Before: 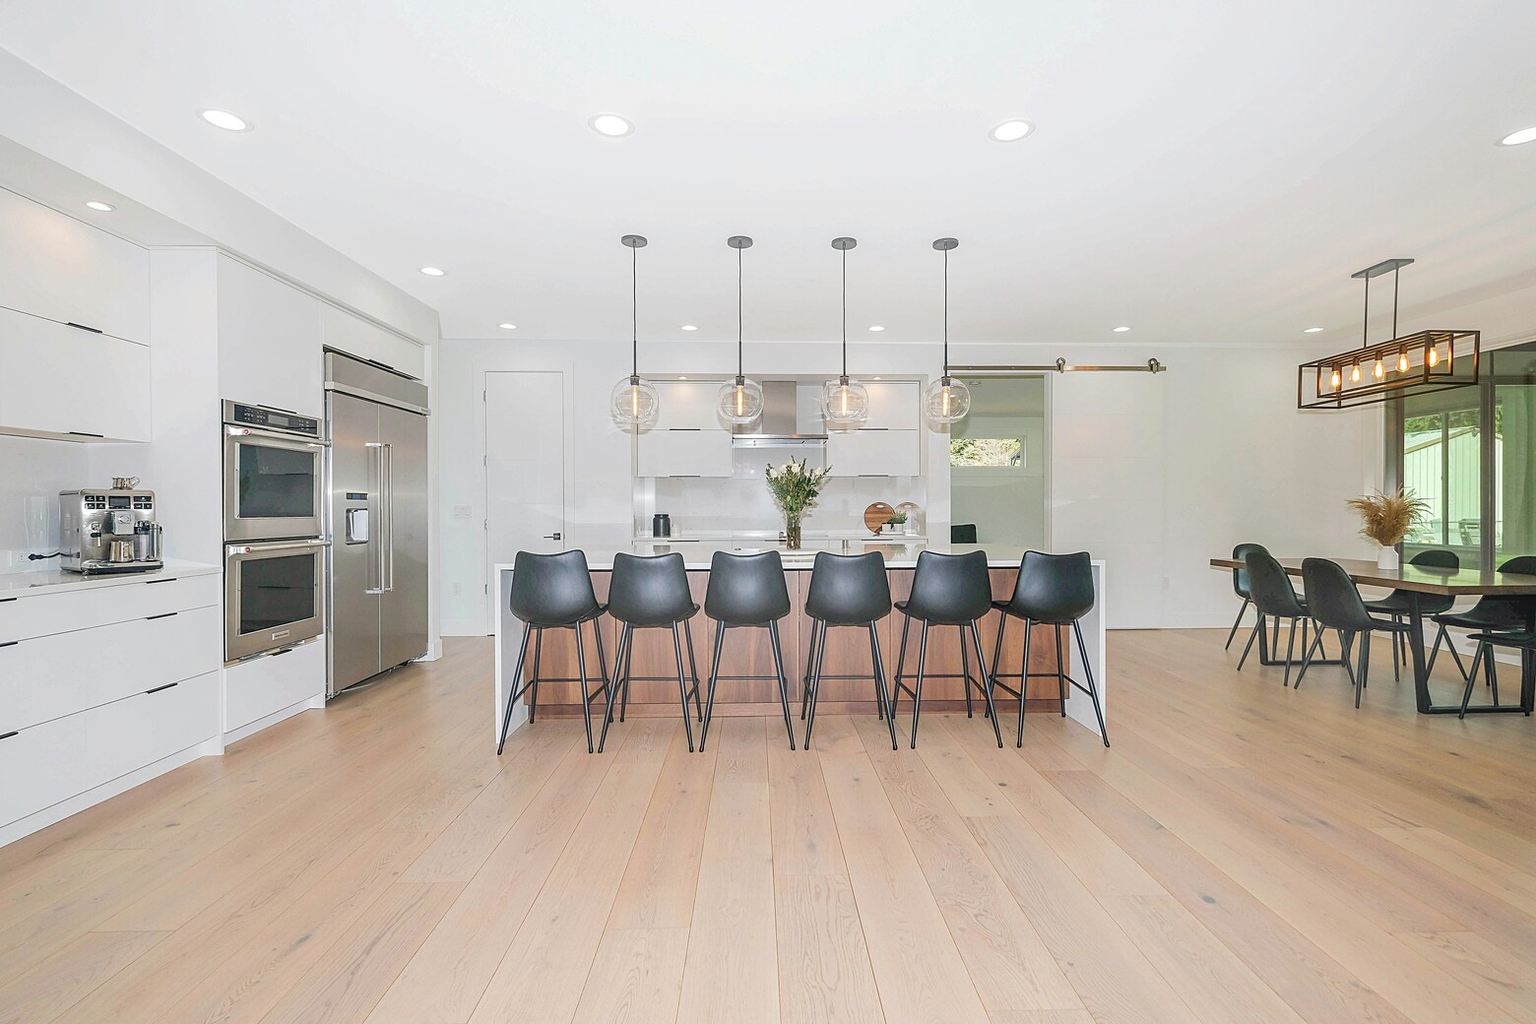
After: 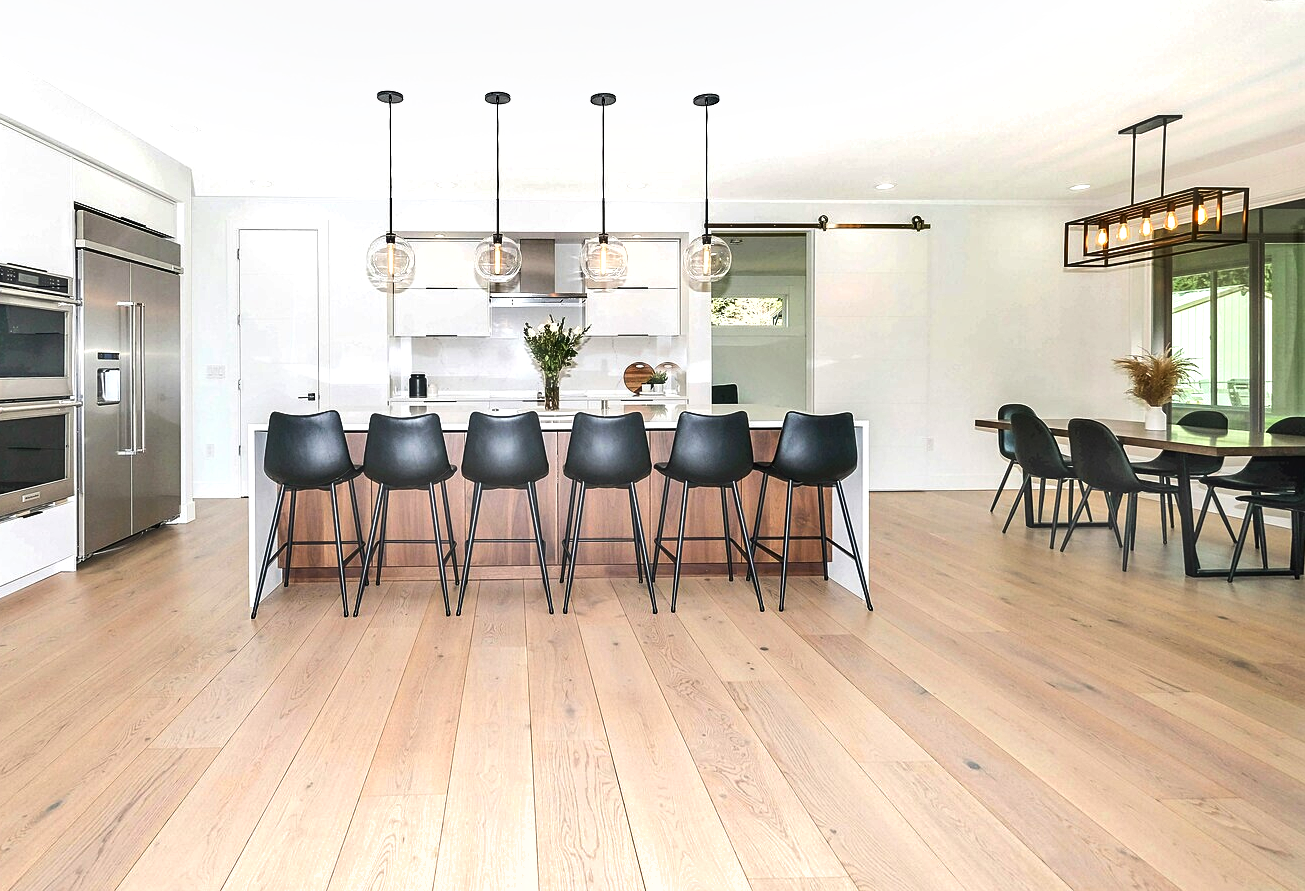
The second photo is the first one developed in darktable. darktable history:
crop: left 16.315%, top 14.246%
tone equalizer: -8 EV -0.75 EV, -7 EV -0.7 EV, -6 EV -0.6 EV, -5 EV -0.4 EV, -3 EV 0.4 EV, -2 EV 0.6 EV, -1 EV 0.7 EV, +0 EV 0.75 EV, edges refinement/feathering 500, mask exposure compensation -1.57 EV, preserve details no
shadows and highlights: soften with gaussian
